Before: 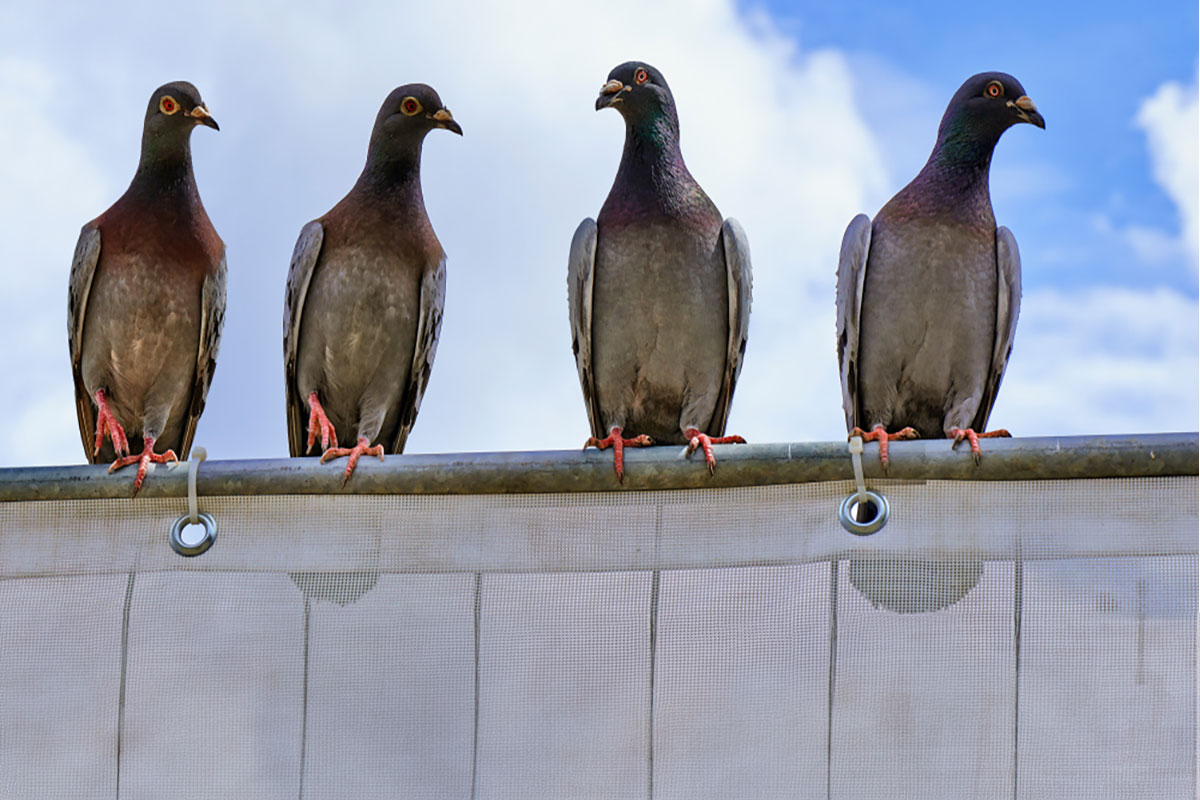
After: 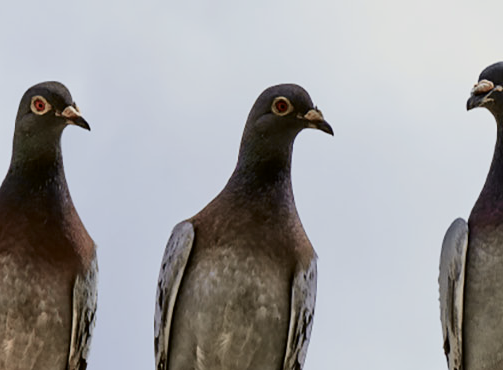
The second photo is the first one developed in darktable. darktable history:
tone curve: curves: ch0 [(0, 0) (0.091, 0.066) (0.184, 0.16) (0.491, 0.519) (0.748, 0.765) (1, 0.919)]; ch1 [(0, 0) (0.179, 0.173) (0.322, 0.32) (0.424, 0.424) (0.502, 0.504) (0.56, 0.575) (0.631, 0.675) (0.777, 0.806) (1, 1)]; ch2 [(0, 0) (0.434, 0.447) (0.485, 0.495) (0.524, 0.563) (0.676, 0.691) (1, 1)], color space Lab, independent channels, preserve colors none
crop and rotate: left 10.817%, top 0.062%, right 47.194%, bottom 53.626%
color zones: curves: ch1 [(0, 0.292) (0.001, 0.292) (0.2, 0.264) (0.4, 0.248) (0.6, 0.248) (0.8, 0.264) (0.999, 0.292) (1, 0.292)]
